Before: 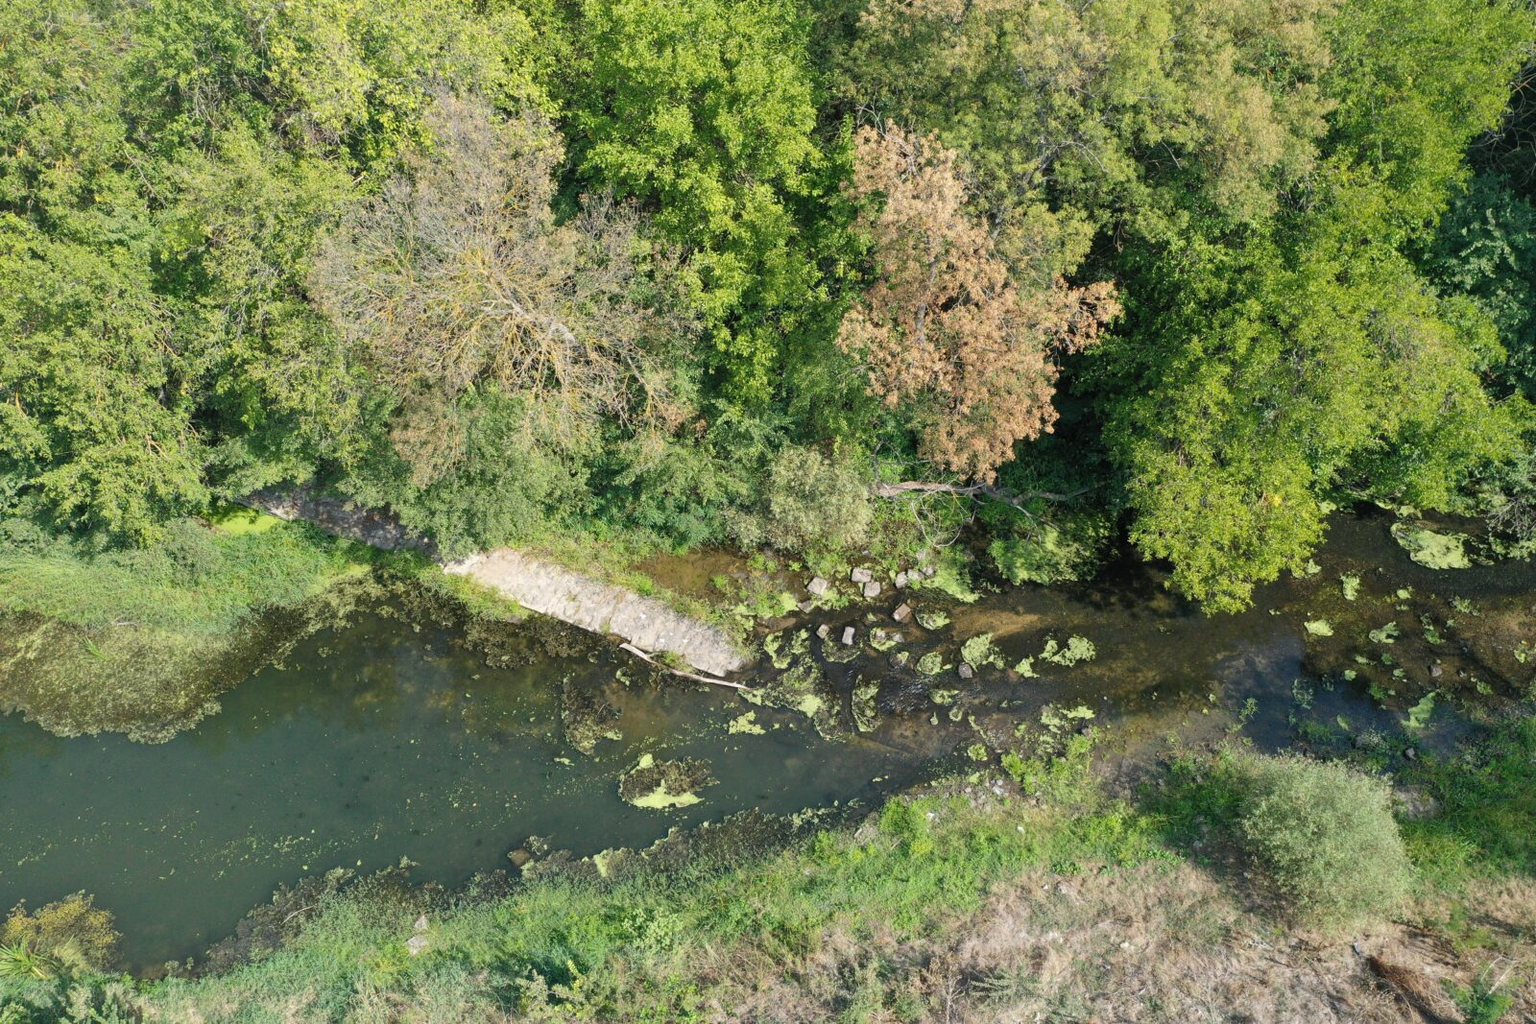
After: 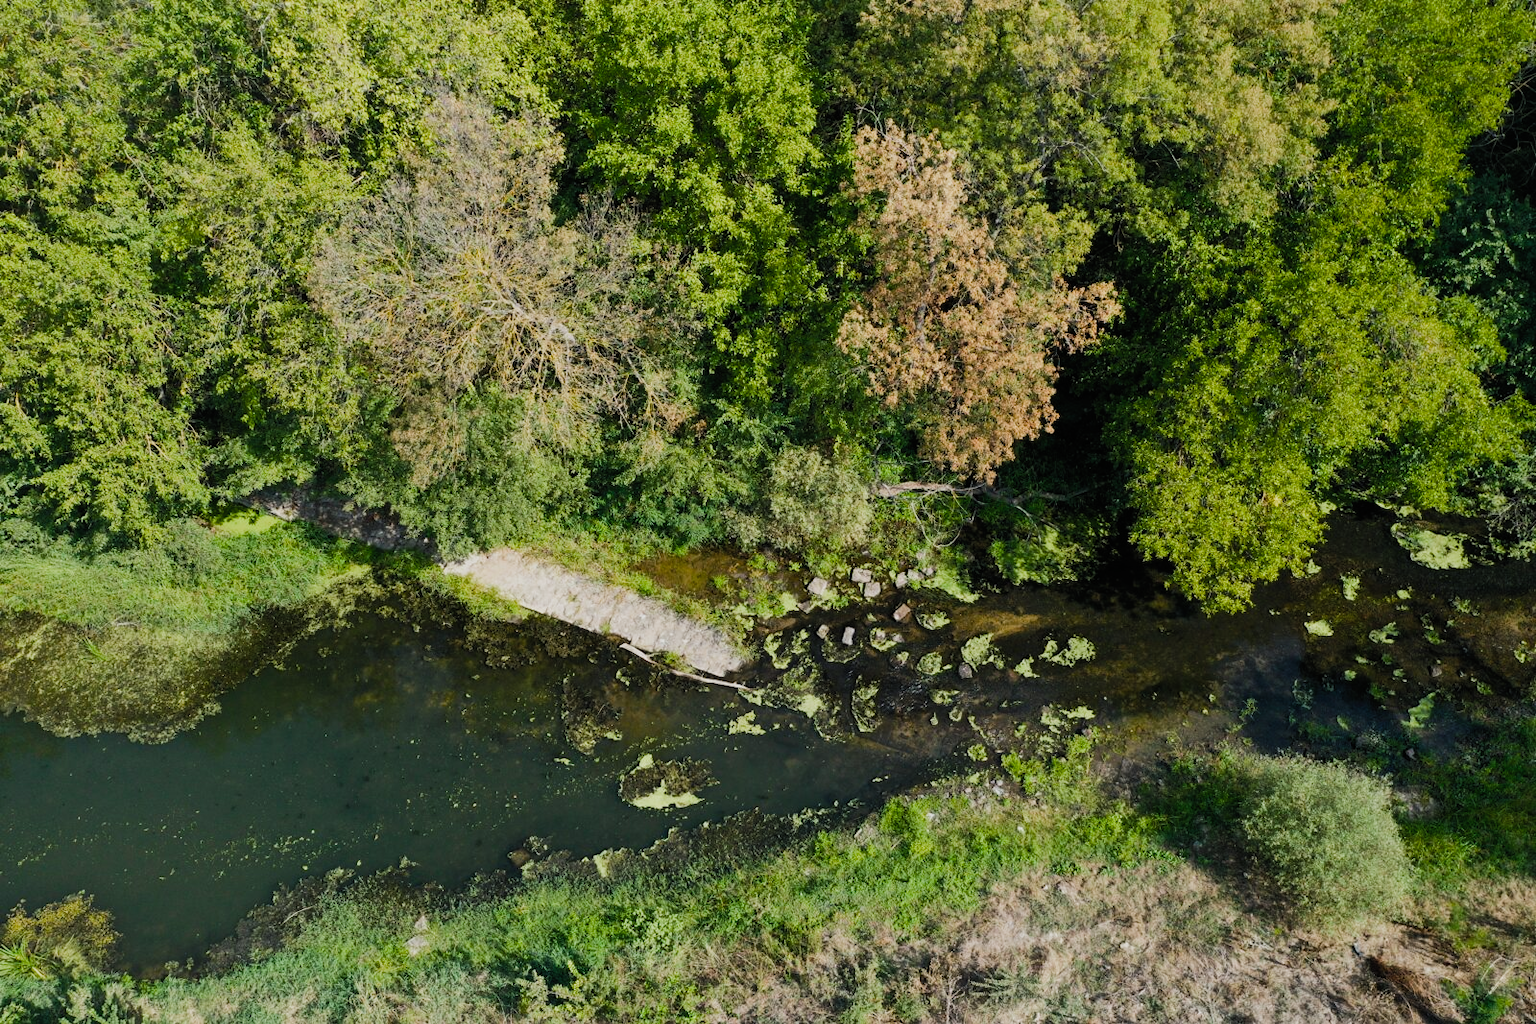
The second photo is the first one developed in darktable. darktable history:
filmic rgb: black relative exposure -8.02 EV, white relative exposure 3.91 EV, hardness 4.28, add noise in highlights 0.001, preserve chrominance luminance Y, color science v3 (2019), use custom middle-gray values true, contrast in highlights soft
color balance rgb: global offset › luminance 0.489%, global offset › hue 169.72°, perceptual saturation grading › global saturation 36.156%, perceptual saturation grading › shadows 34.508%, perceptual brilliance grading › highlights 4.252%, perceptual brilliance grading › mid-tones -19.181%, perceptual brilliance grading › shadows -41.73%
